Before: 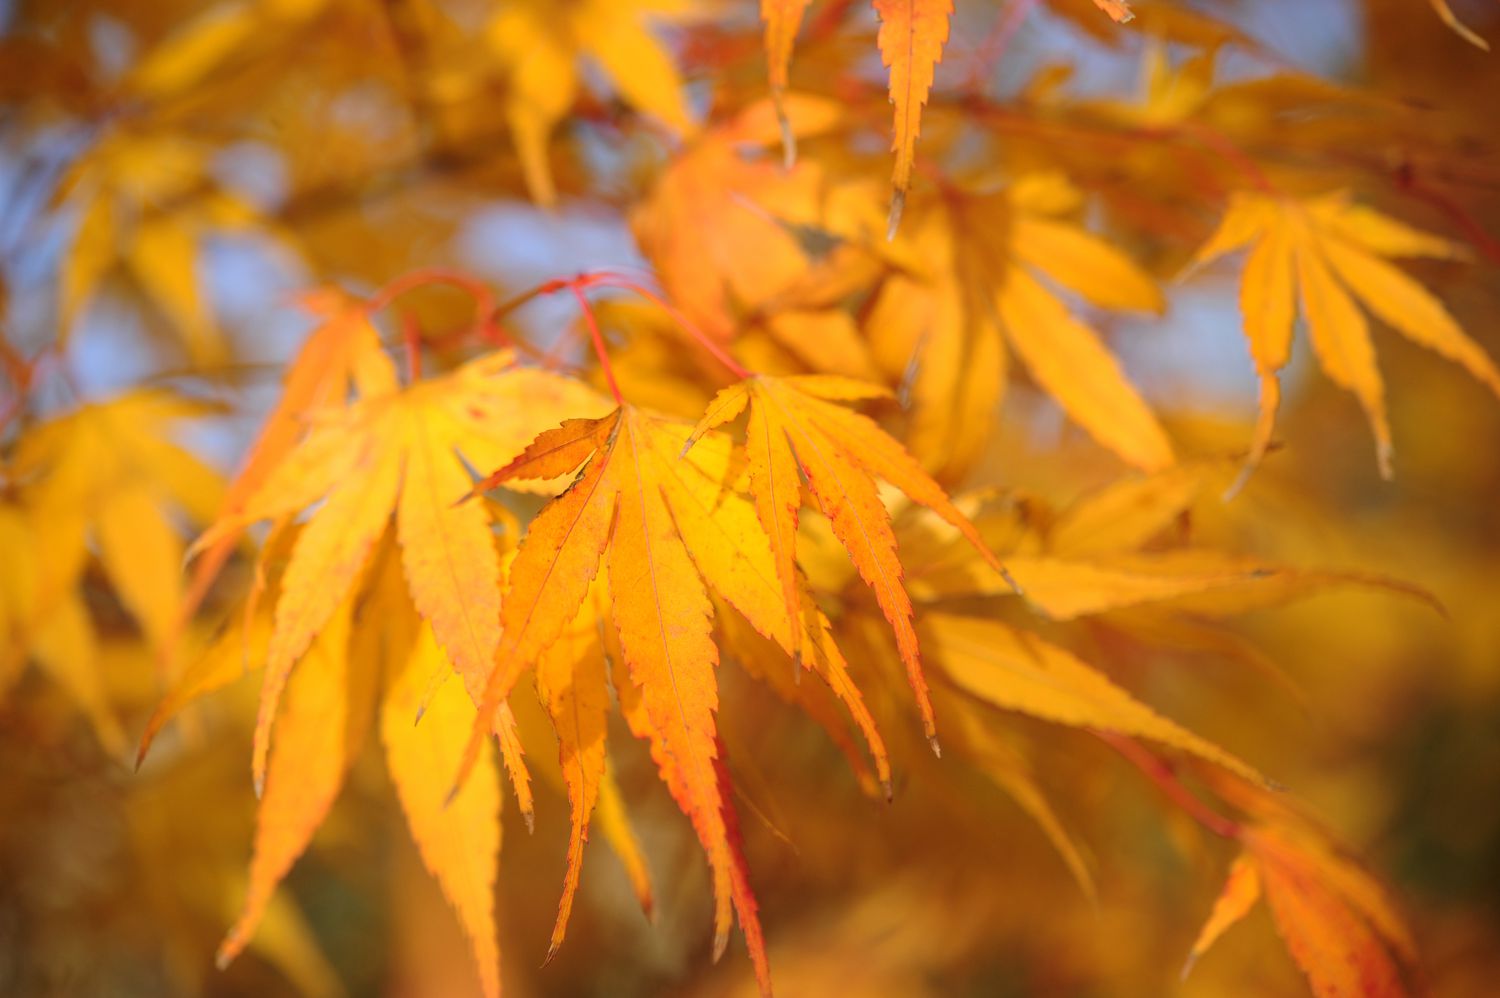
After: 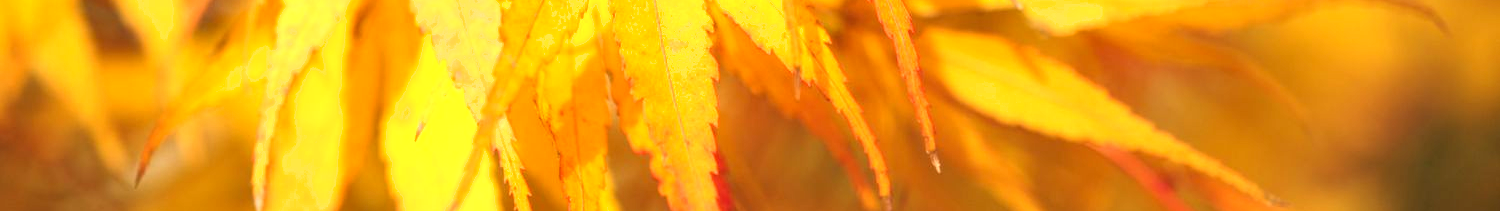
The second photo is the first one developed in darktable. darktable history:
crop and rotate: top 58.664%, bottom 20.187%
exposure: black level correction 0, exposure 1 EV, compensate highlight preservation false
shadows and highlights: shadows 29.3, highlights -29.52, low approximation 0.01, soften with gaussian
